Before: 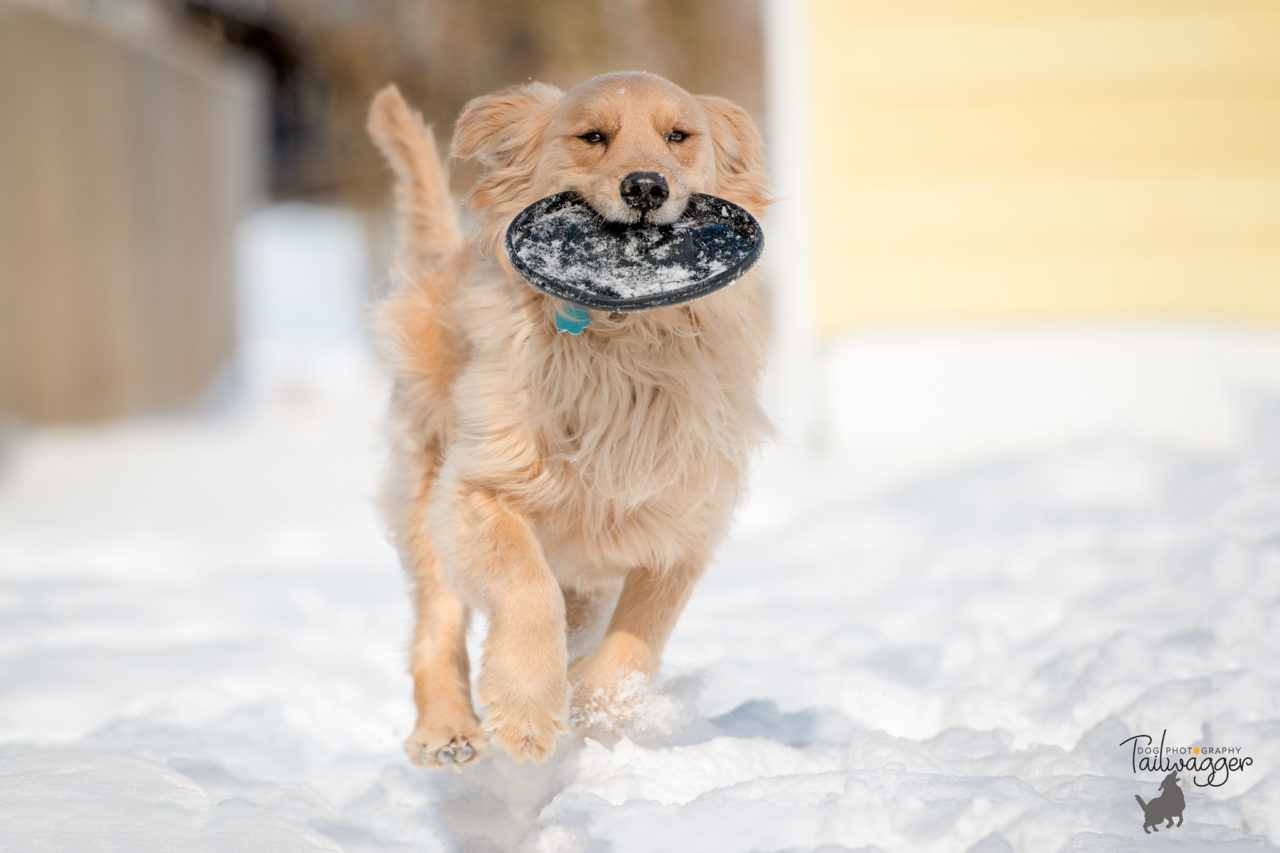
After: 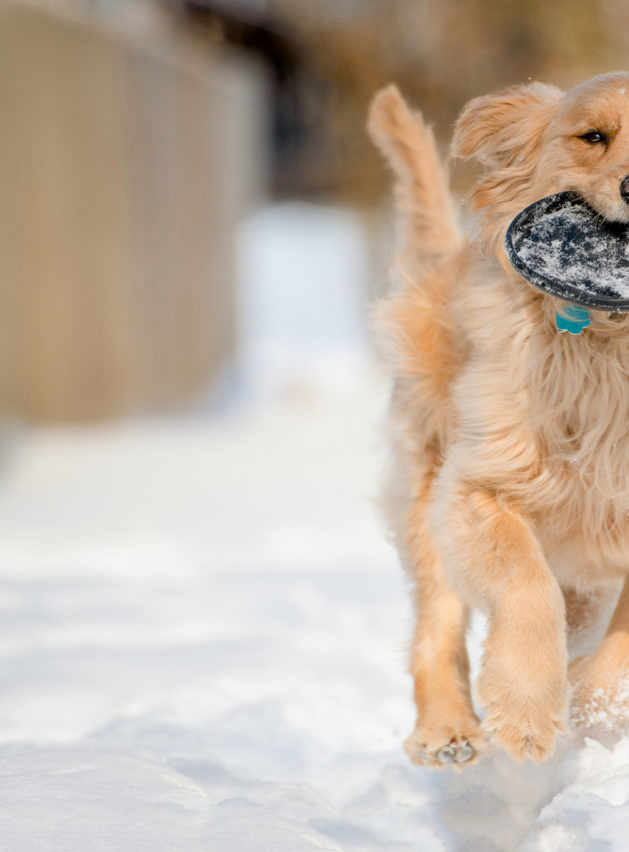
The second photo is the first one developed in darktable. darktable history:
crop and rotate: left 0%, top 0%, right 50.845%
color balance rgb: linear chroma grading › shadows -8%, linear chroma grading › global chroma 10%, perceptual saturation grading › global saturation 2%, perceptual saturation grading › highlights -2%, perceptual saturation grading › mid-tones 4%, perceptual saturation grading › shadows 8%, perceptual brilliance grading › global brilliance 2%, perceptual brilliance grading › highlights -4%, global vibrance 16%, saturation formula JzAzBz (2021)
